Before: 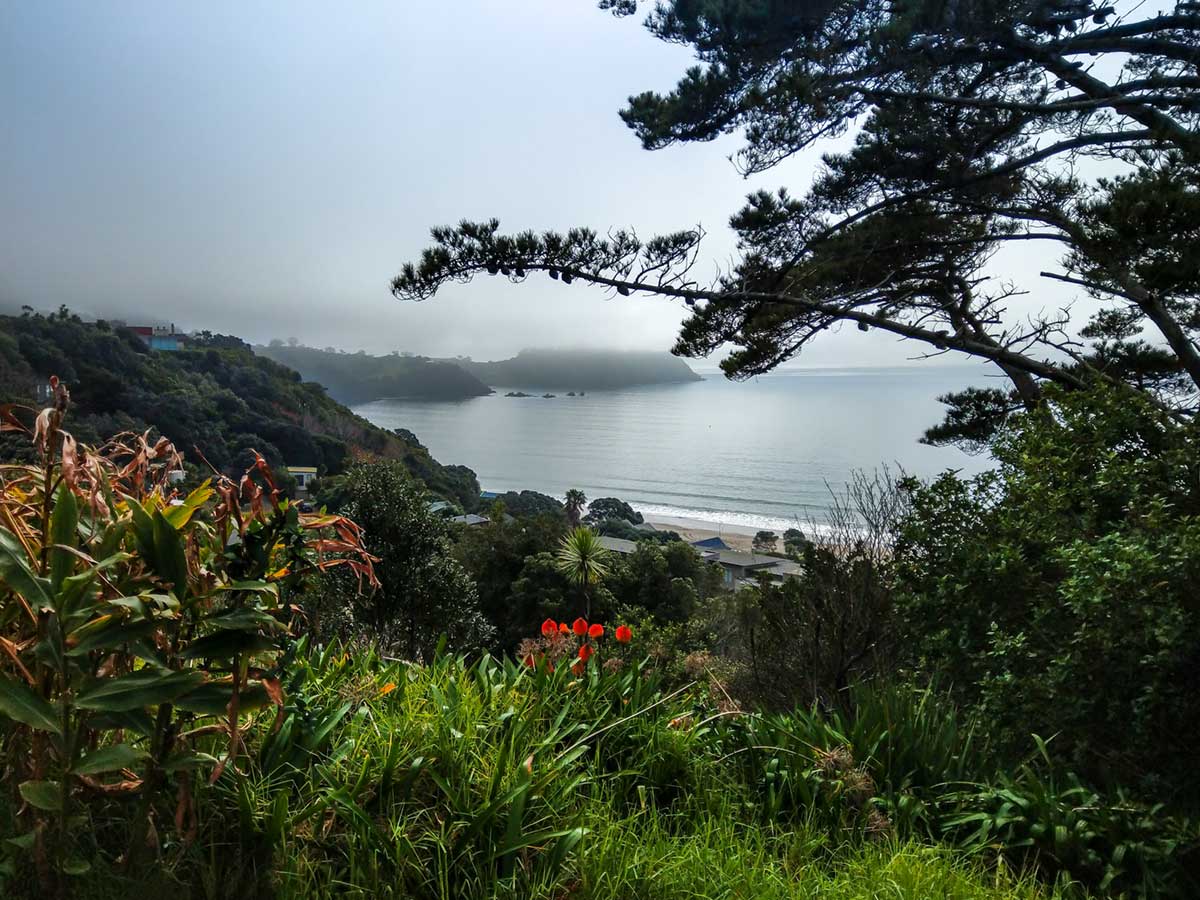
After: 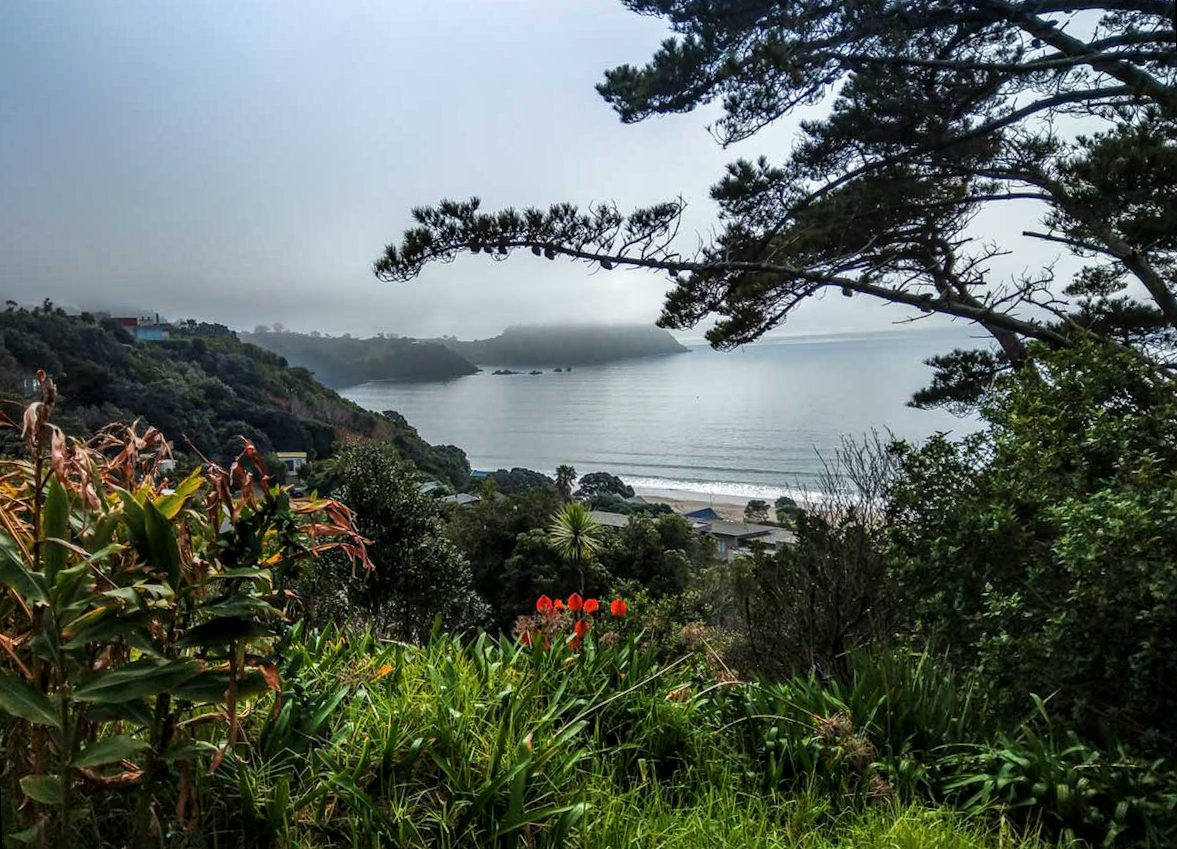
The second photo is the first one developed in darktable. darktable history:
rotate and perspective: rotation -2°, crop left 0.022, crop right 0.978, crop top 0.049, crop bottom 0.951
local contrast: on, module defaults
